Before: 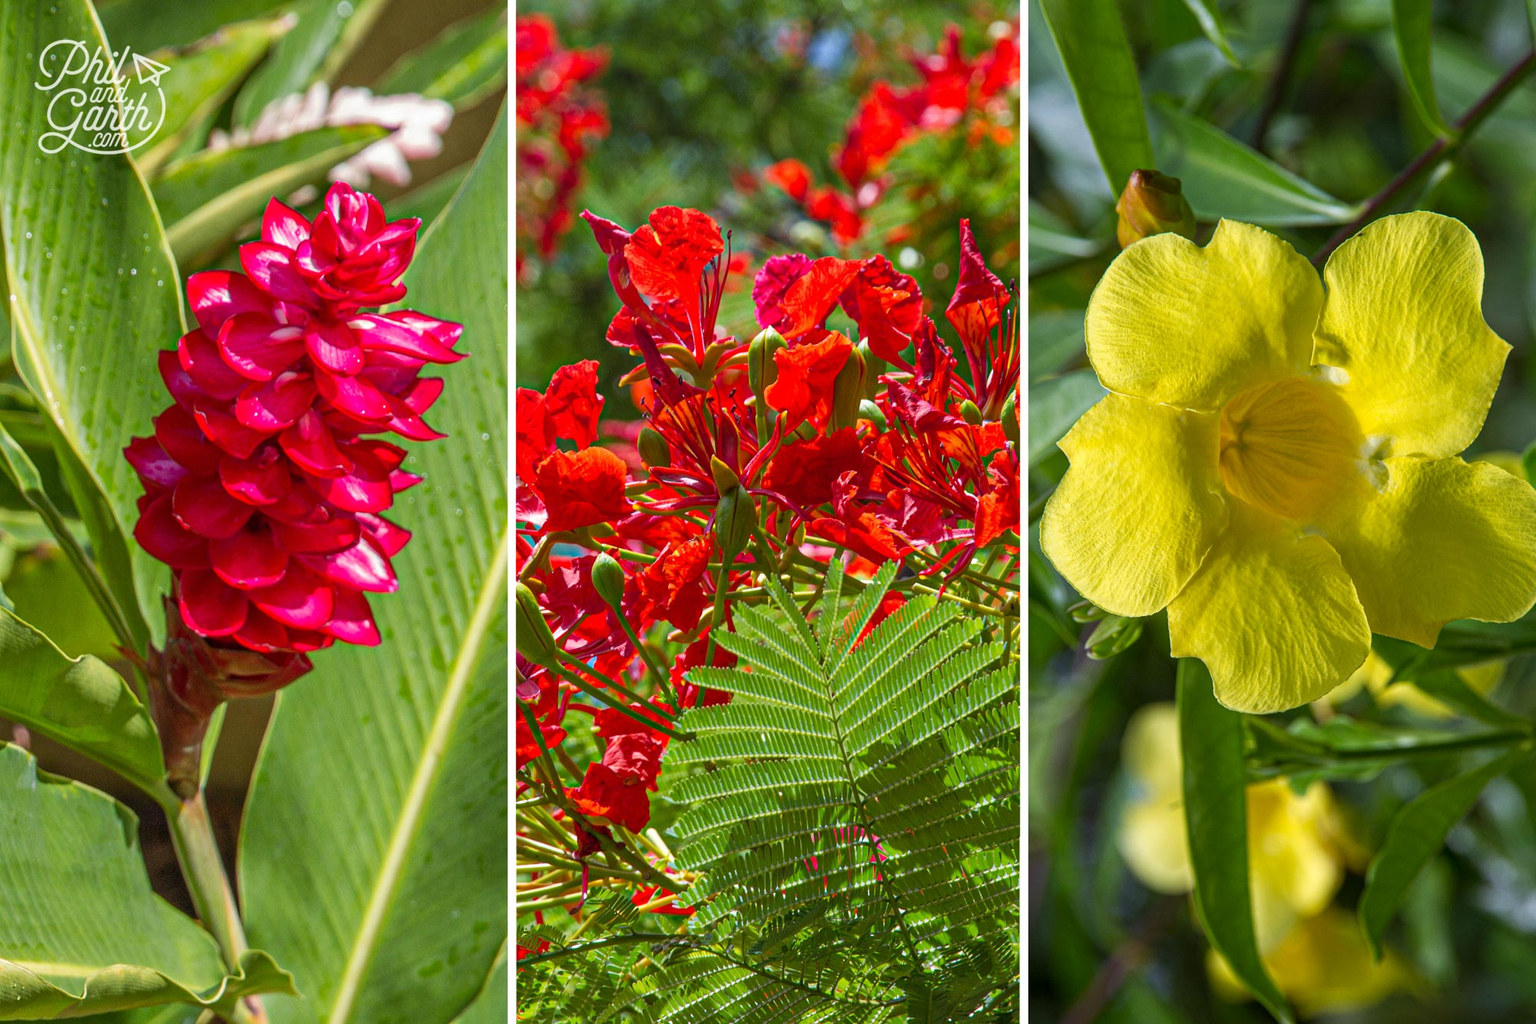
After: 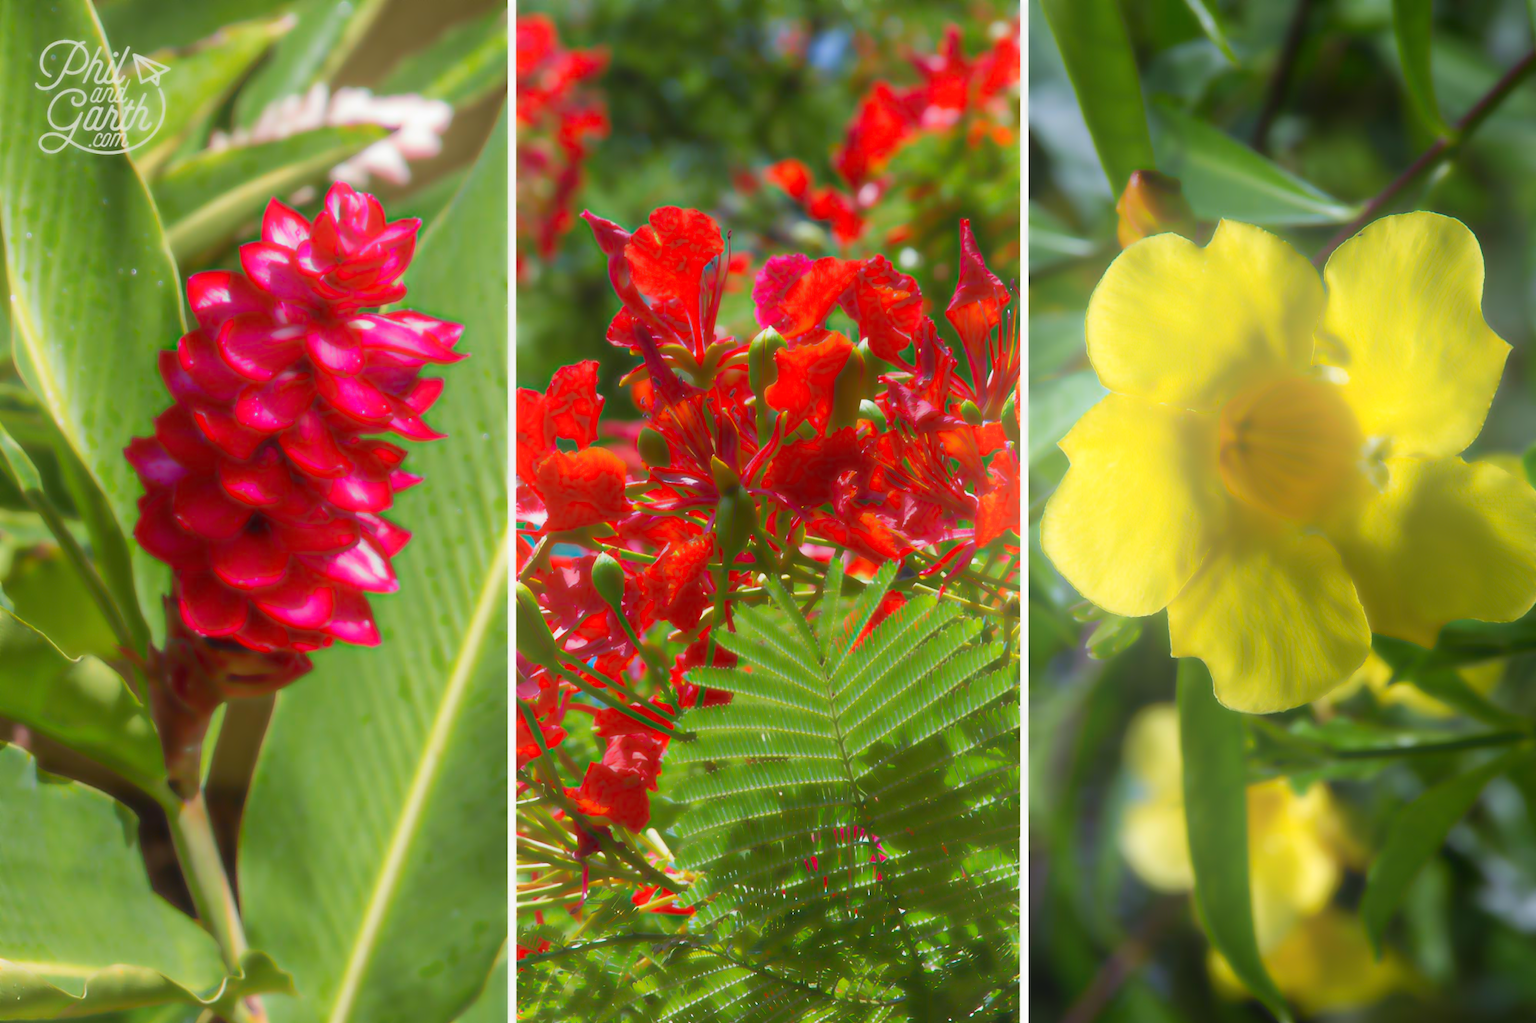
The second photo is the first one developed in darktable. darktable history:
bloom: on, module defaults
lowpass: radius 4, soften with bilateral filter, unbound 0
